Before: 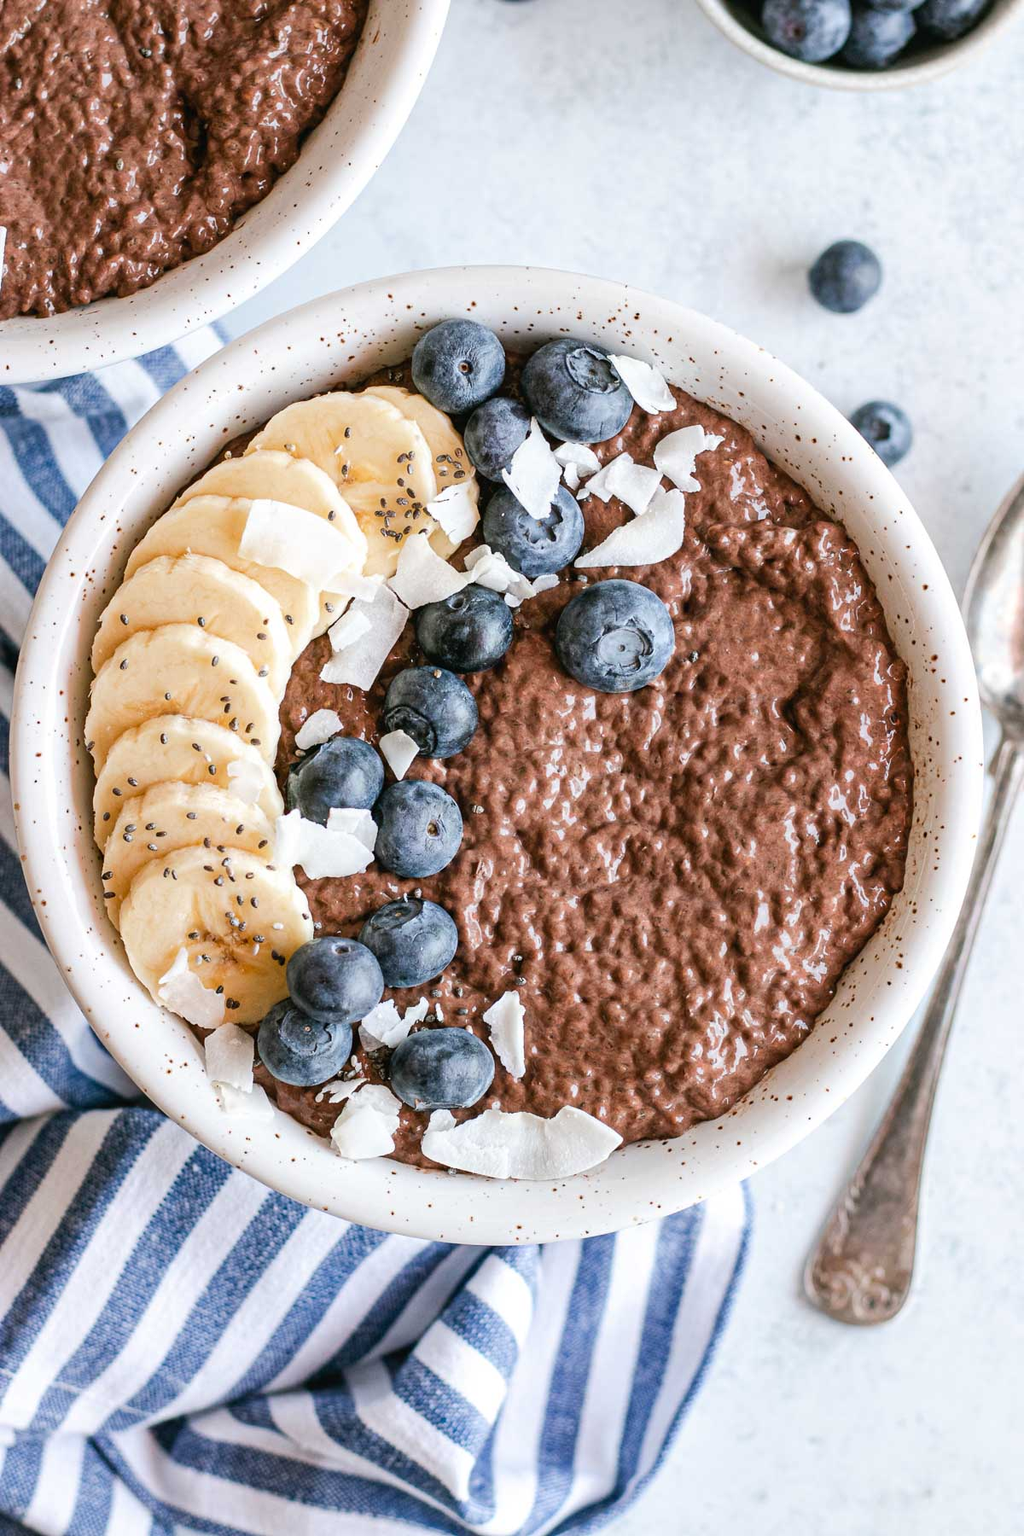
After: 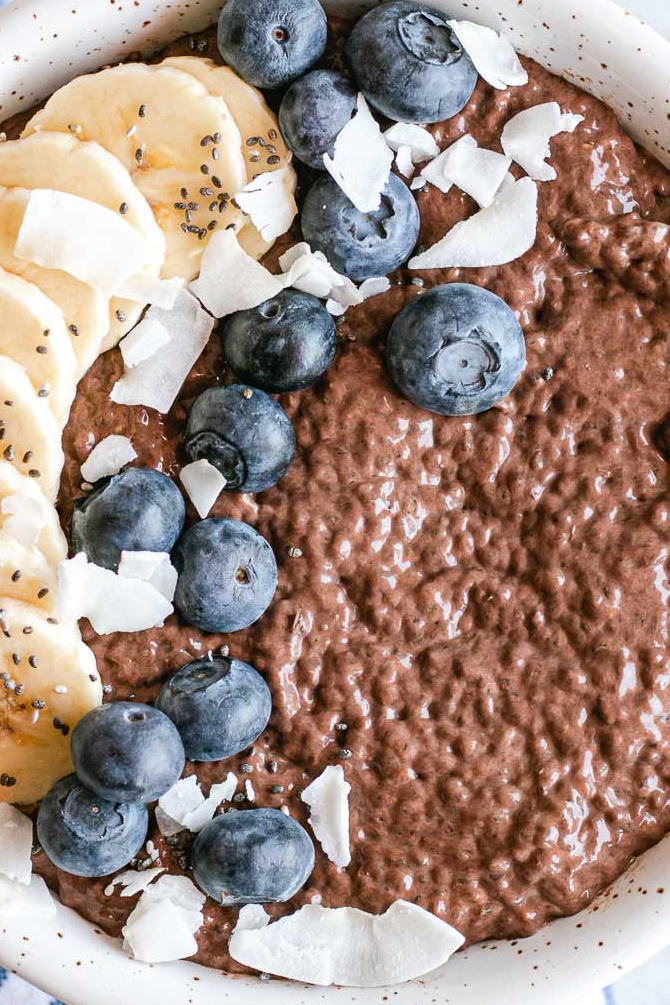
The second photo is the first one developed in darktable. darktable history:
crop and rotate: left 22.13%, top 22.054%, right 22.026%, bottom 22.102%
tone equalizer: on, module defaults
